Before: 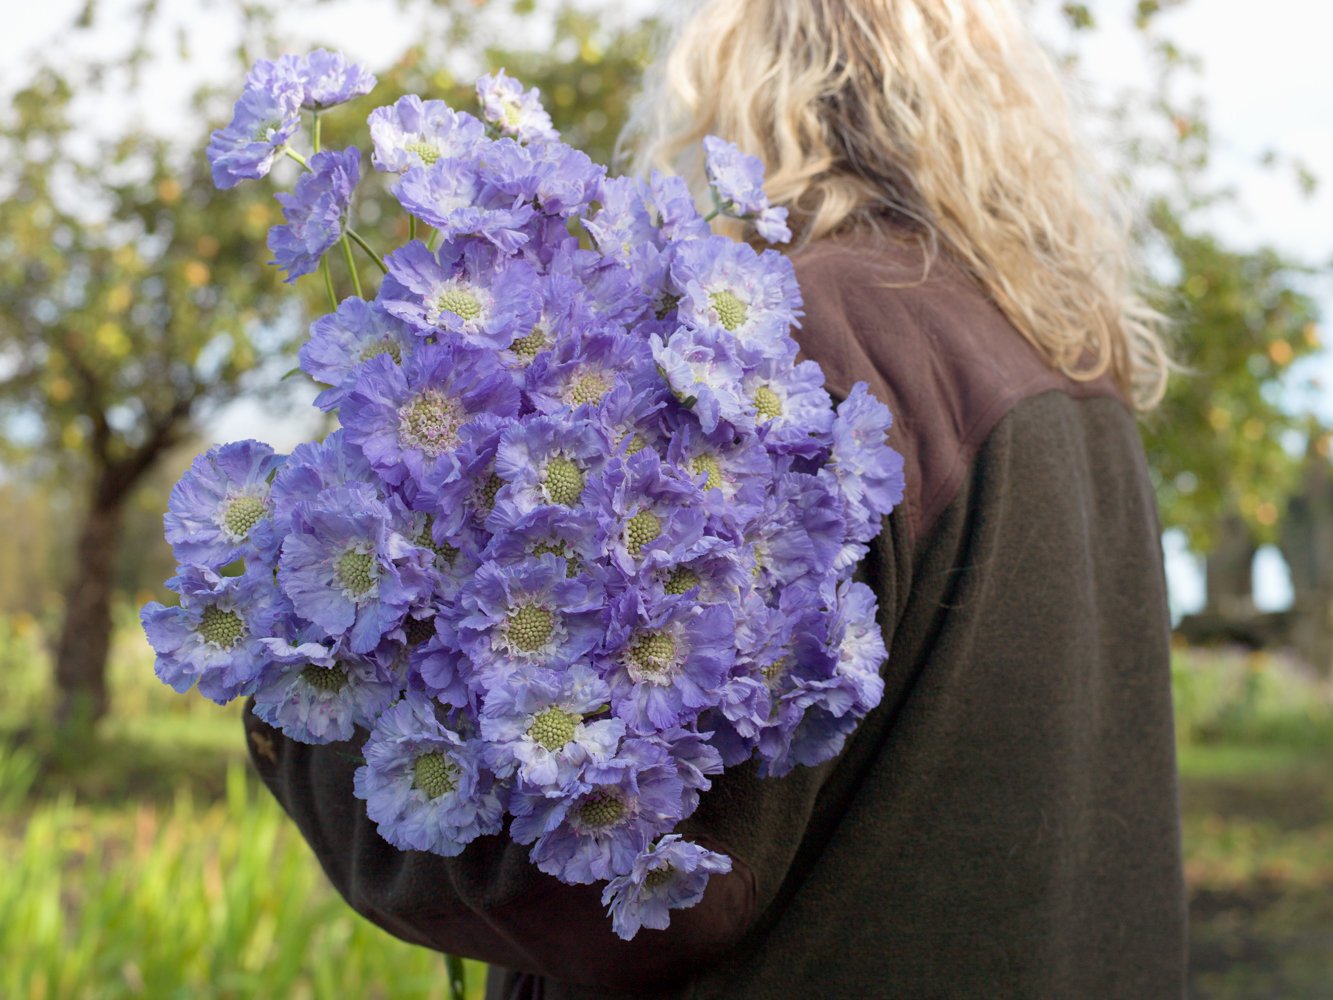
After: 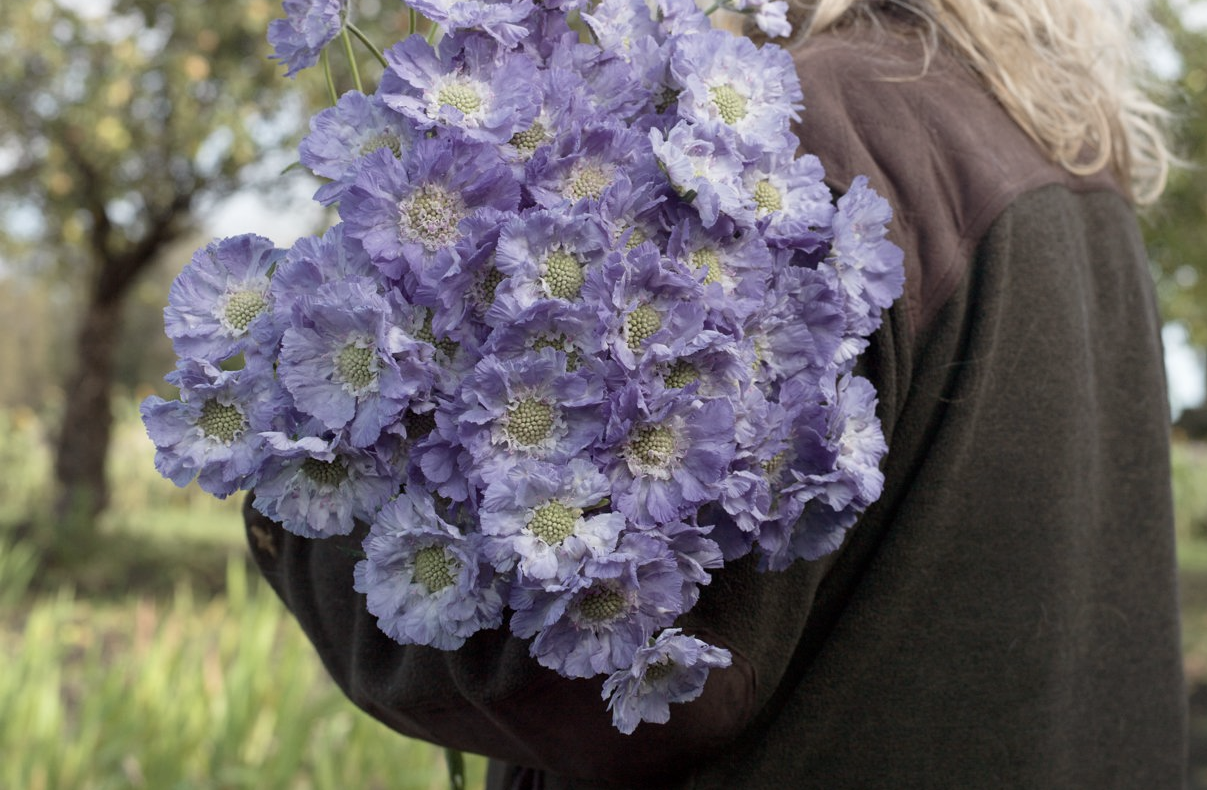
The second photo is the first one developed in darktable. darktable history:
crop: top 20.639%, right 9.397%, bottom 0.299%
contrast brightness saturation: contrast 0.103, saturation -0.371
